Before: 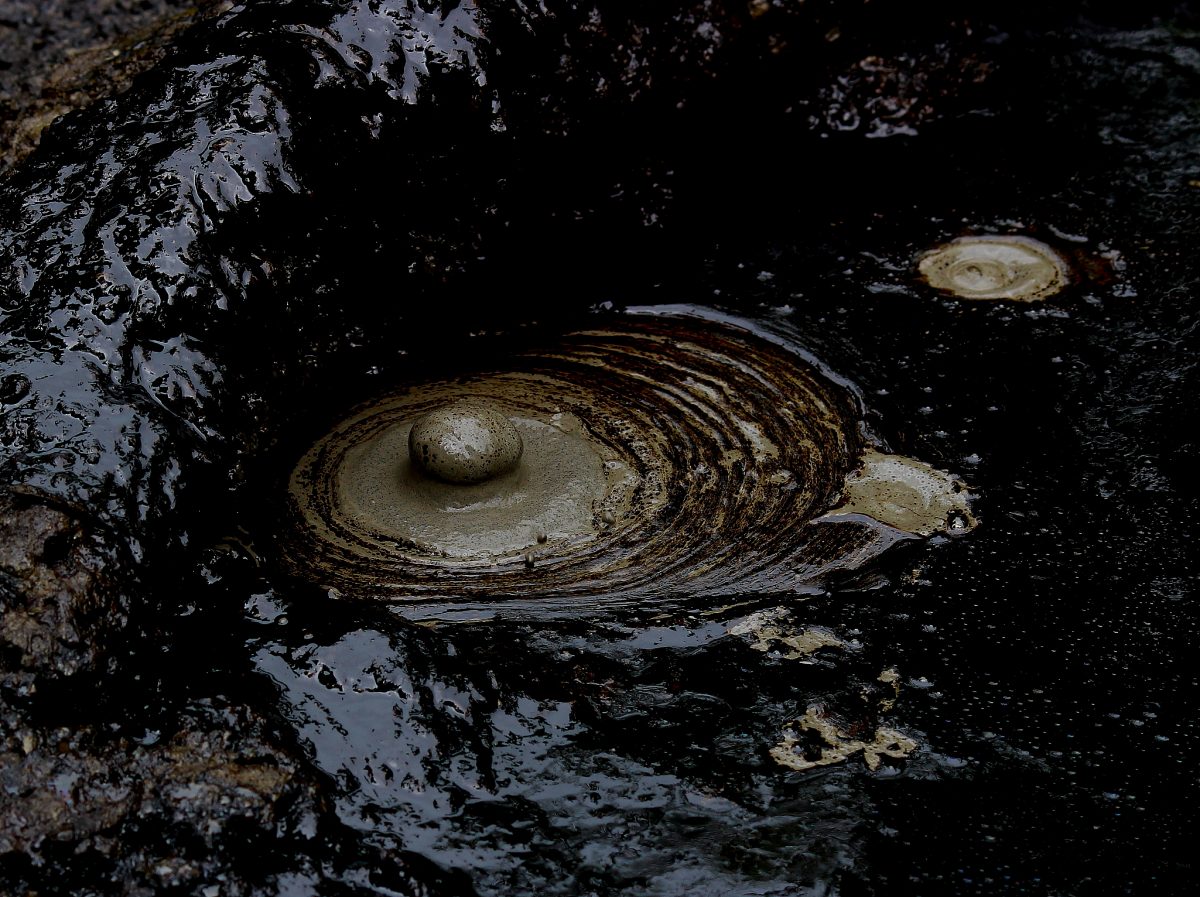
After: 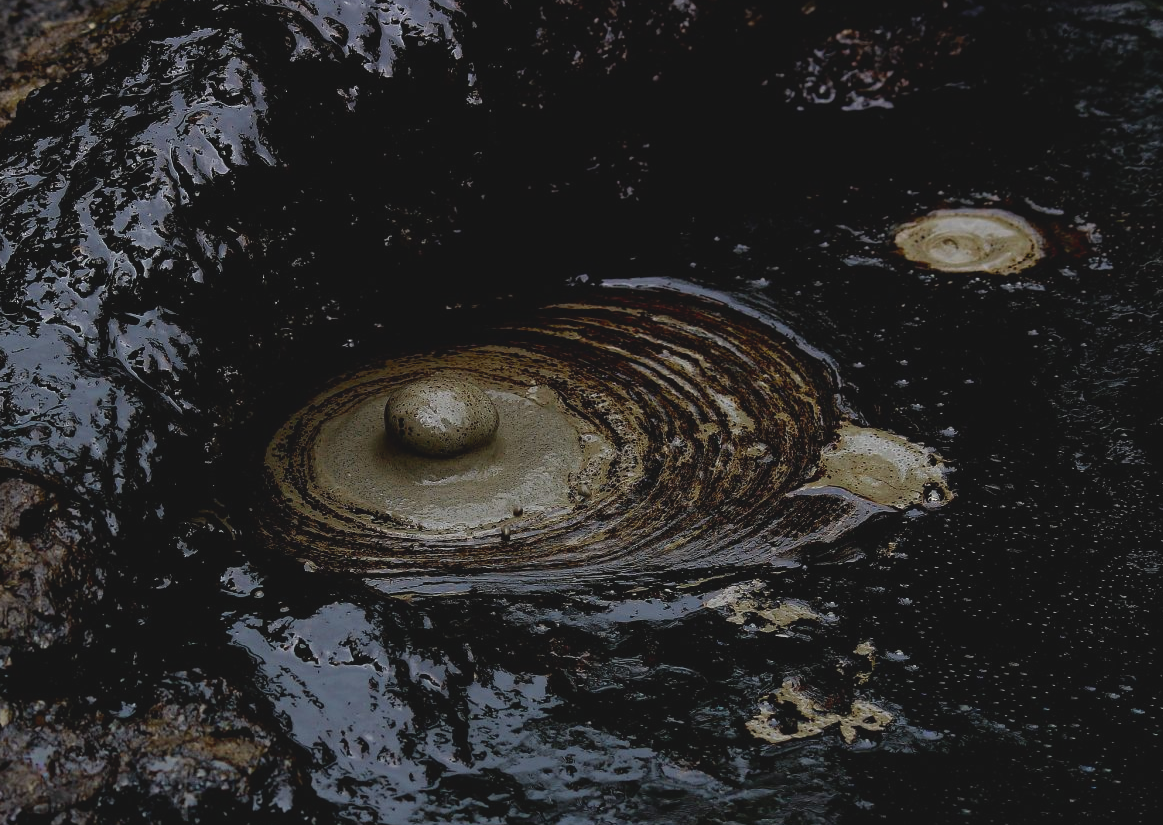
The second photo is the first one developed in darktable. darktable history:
tone curve: curves: ch0 [(0, 0.068) (1, 0.961)], color space Lab, independent channels, preserve colors none
crop: left 2.083%, top 3.047%, right 0.93%, bottom 4.889%
